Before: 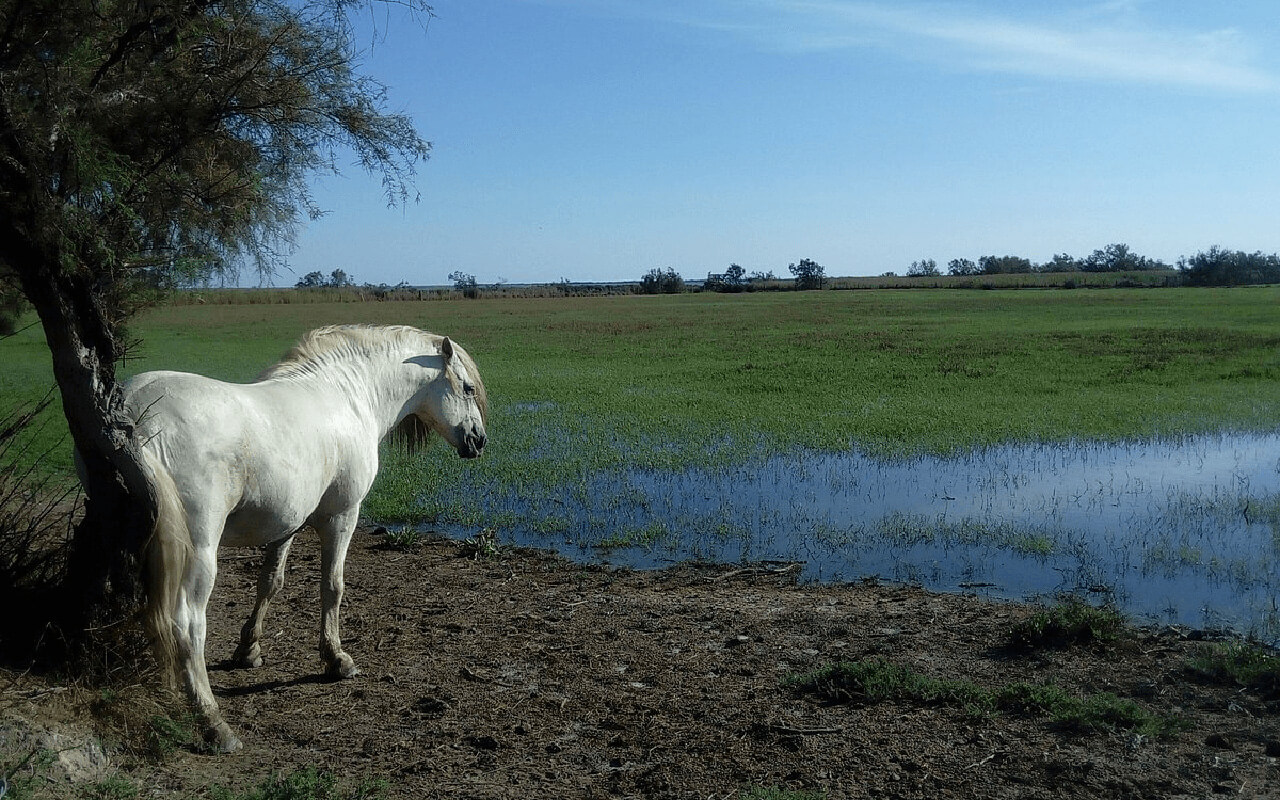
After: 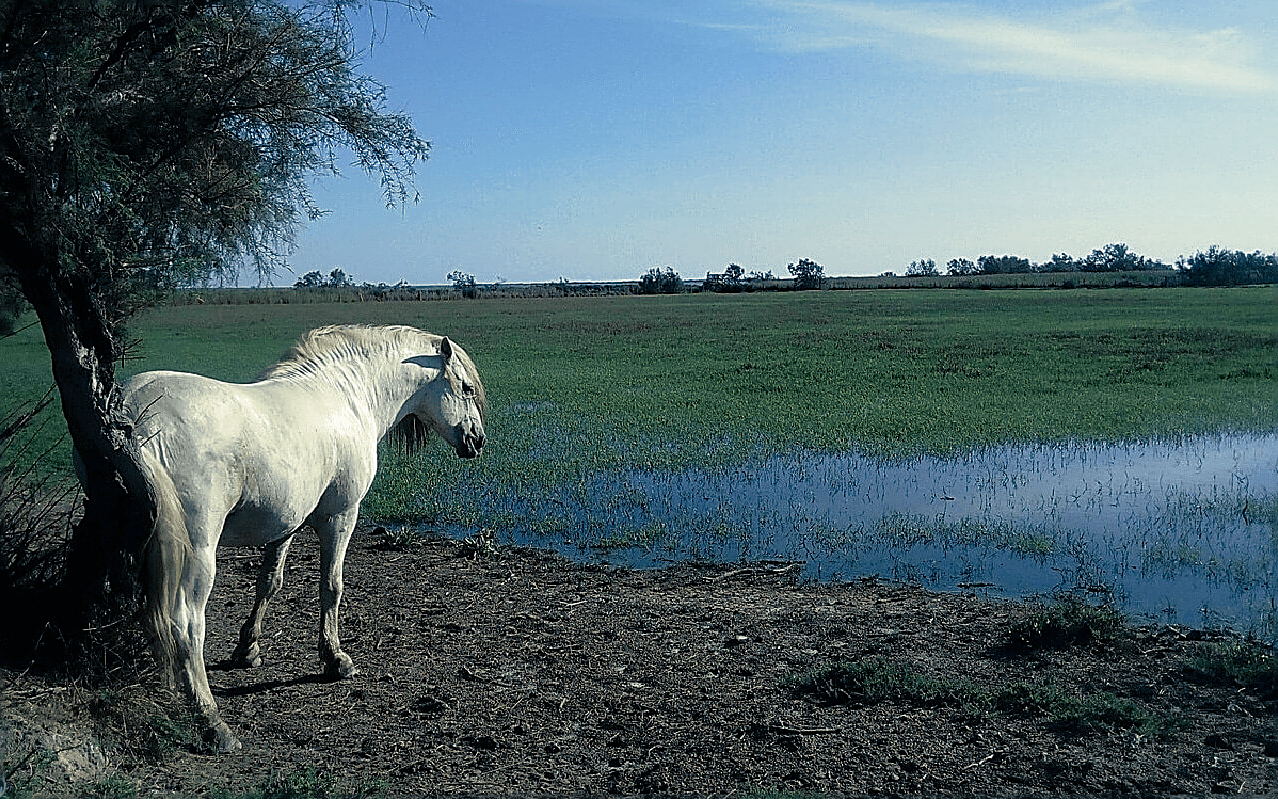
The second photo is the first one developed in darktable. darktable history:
sharpen: amount 1
split-toning: shadows › hue 216°, shadows › saturation 1, highlights › hue 57.6°, balance -33.4
crop and rotate: left 0.126%
